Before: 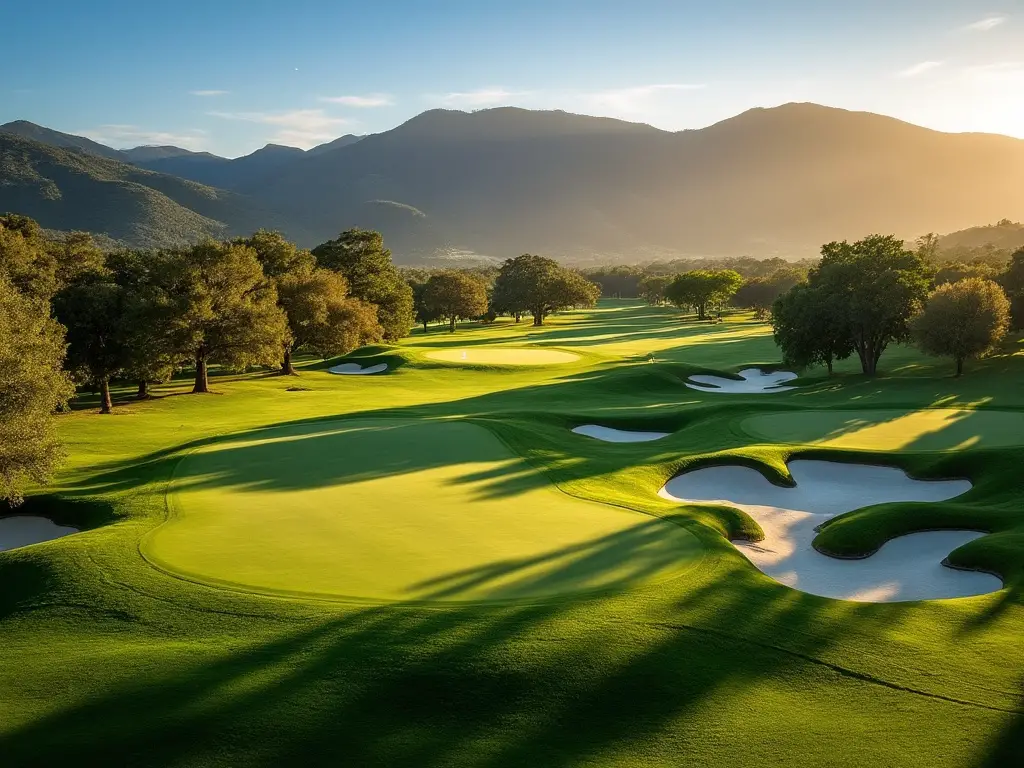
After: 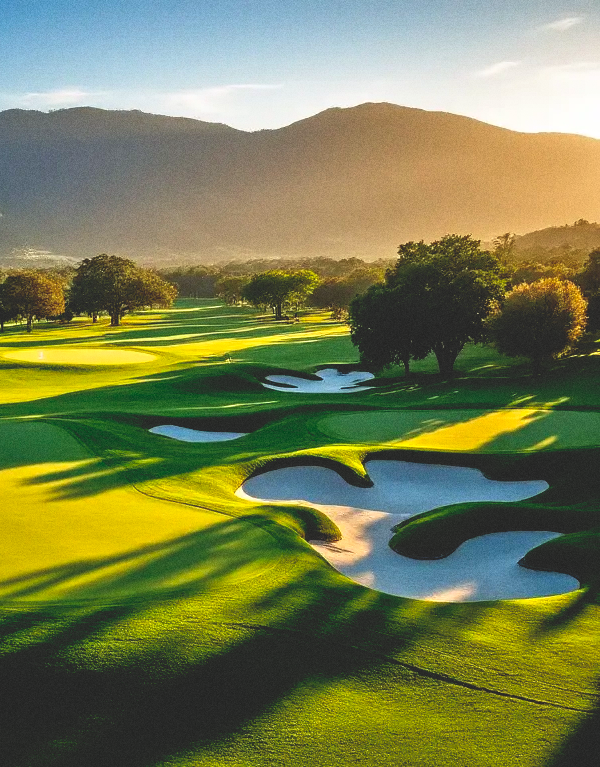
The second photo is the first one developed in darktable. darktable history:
crop: left 41.402%
tone equalizer: -7 EV 0.15 EV, -6 EV 0.6 EV, -5 EV 1.15 EV, -4 EV 1.33 EV, -3 EV 1.15 EV, -2 EV 0.6 EV, -1 EV 0.15 EV, mask exposure compensation -0.5 EV
base curve: curves: ch0 [(0, 0.02) (0.083, 0.036) (1, 1)], preserve colors none
grain: on, module defaults
